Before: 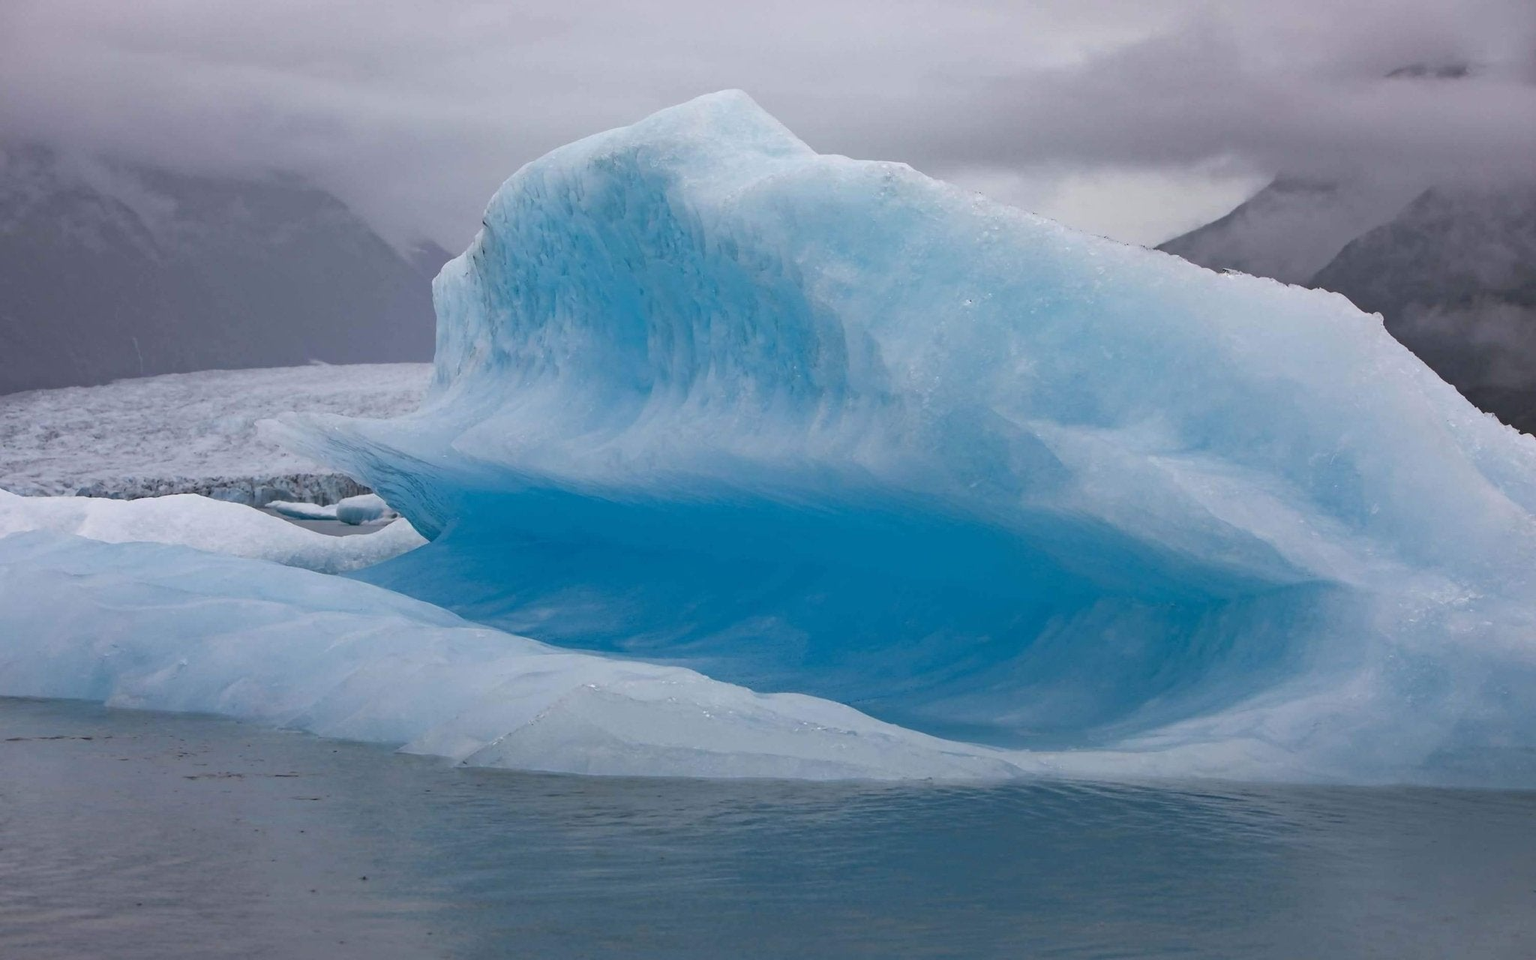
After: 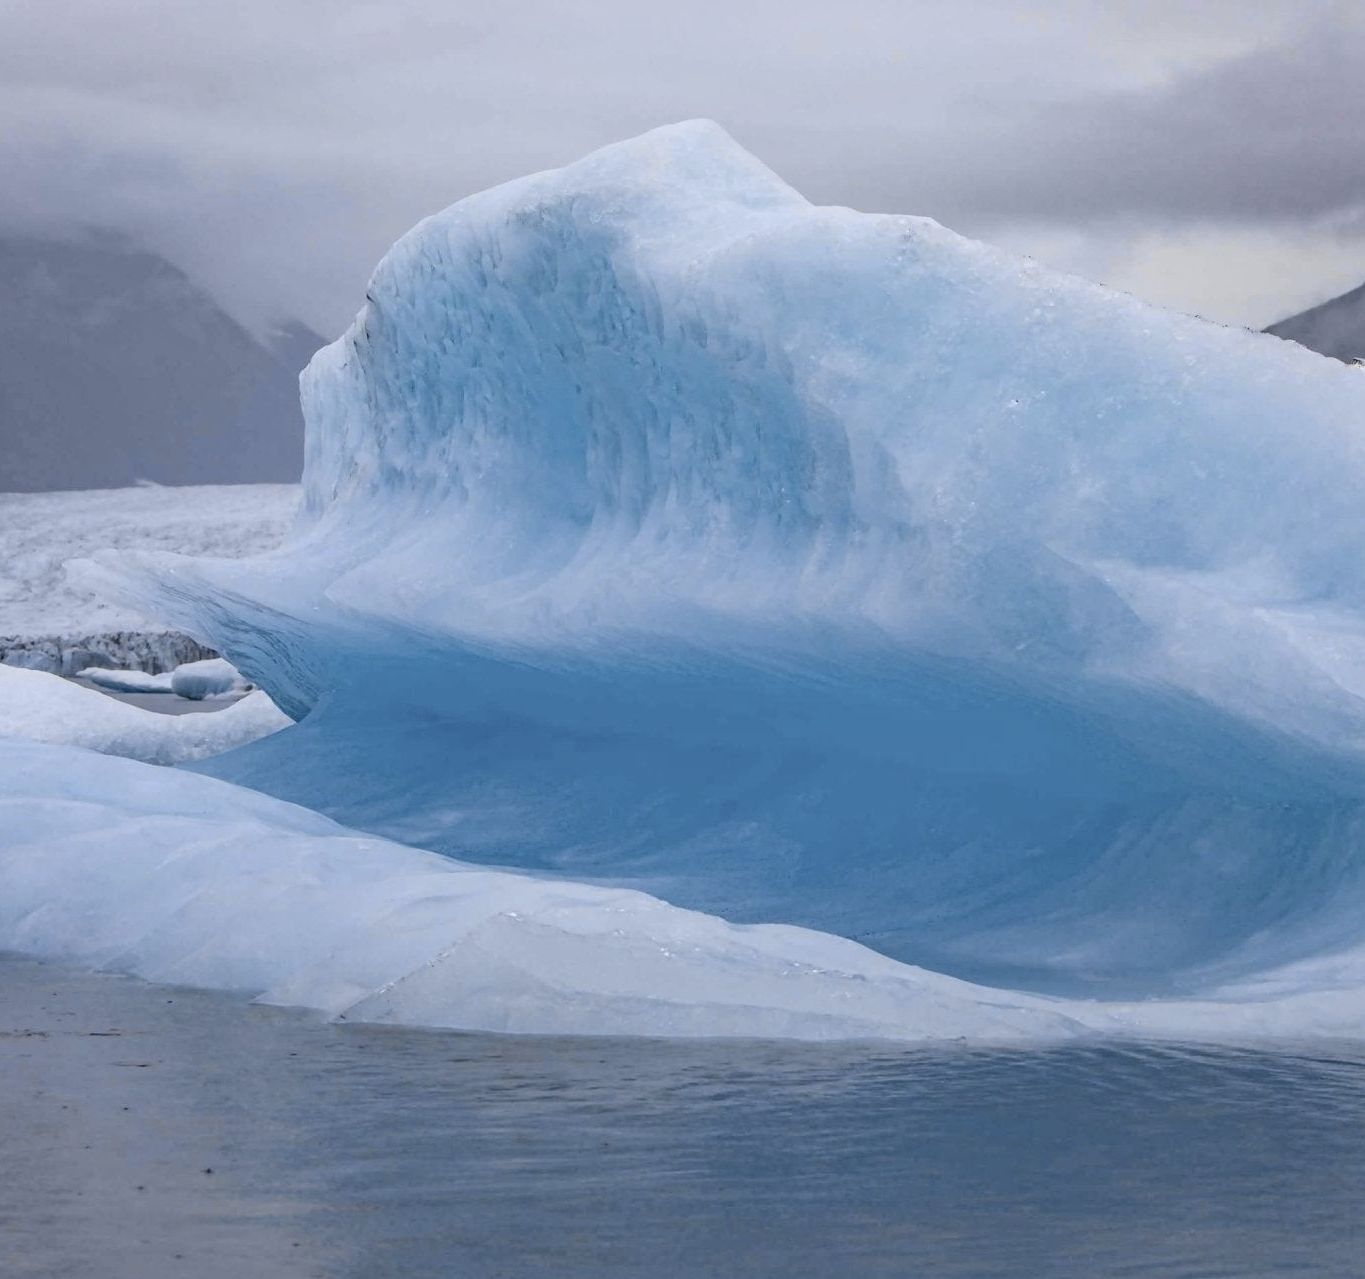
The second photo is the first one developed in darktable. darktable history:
crop and rotate: left 13.537%, right 19.796%
tone curve: curves: ch0 [(0, 0) (0.087, 0.054) (0.281, 0.245) (0.506, 0.526) (0.8, 0.824) (0.994, 0.955)]; ch1 [(0, 0) (0.27, 0.195) (0.406, 0.435) (0.452, 0.474) (0.495, 0.5) (0.514, 0.508) (0.537, 0.556) (0.654, 0.689) (1, 1)]; ch2 [(0, 0) (0.269, 0.299) (0.459, 0.441) (0.498, 0.499) (0.523, 0.52) (0.551, 0.549) (0.633, 0.625) (0.659, 0.681) (0.718, 0.764) (1, 1)], color space Lab, independent channels, preserve colors none
local contrast: detail 130%
contrast brightness saturation: contrast -0.15, brightness 0.05, saturation -0.12
